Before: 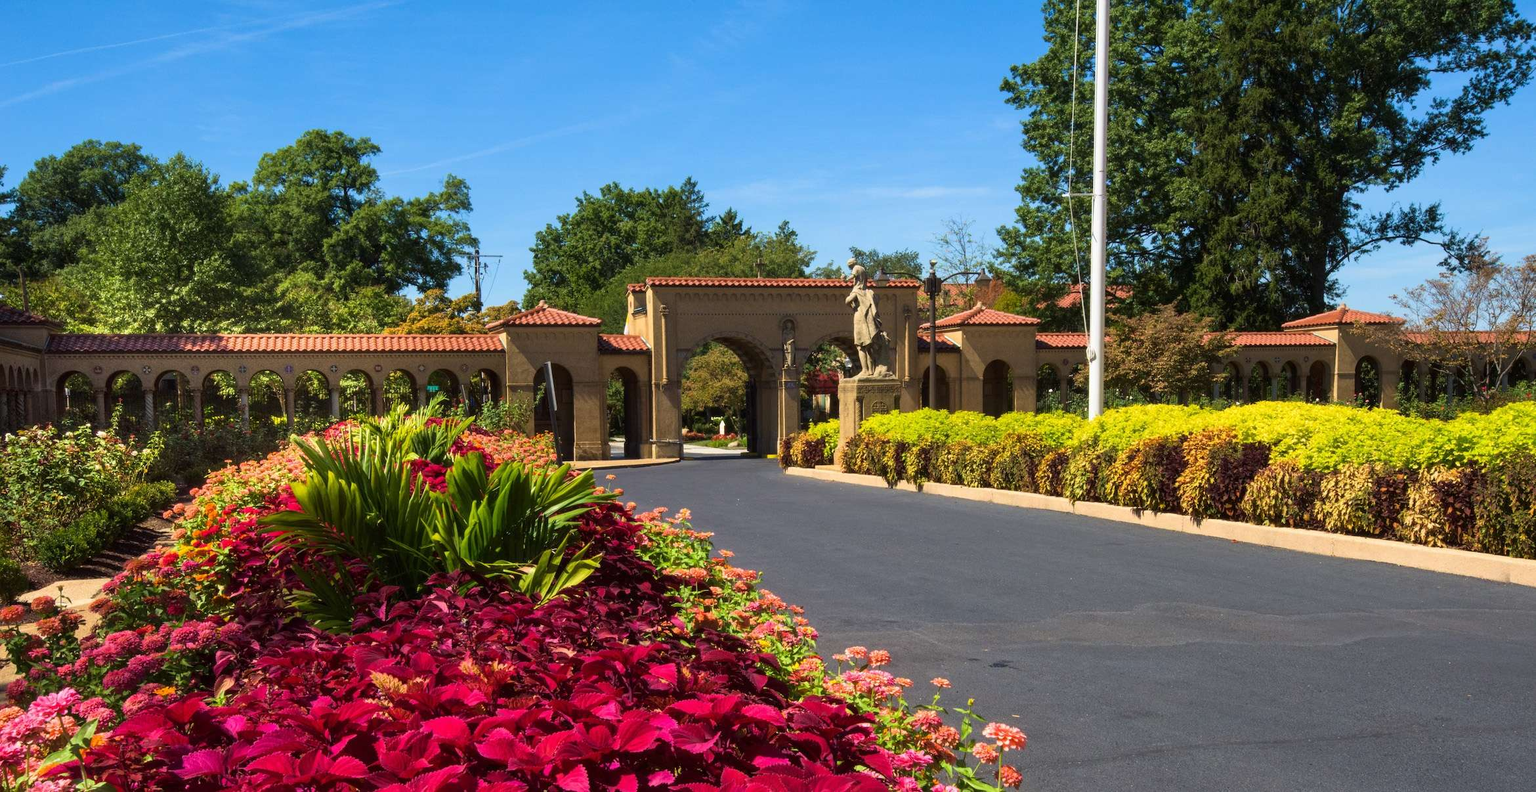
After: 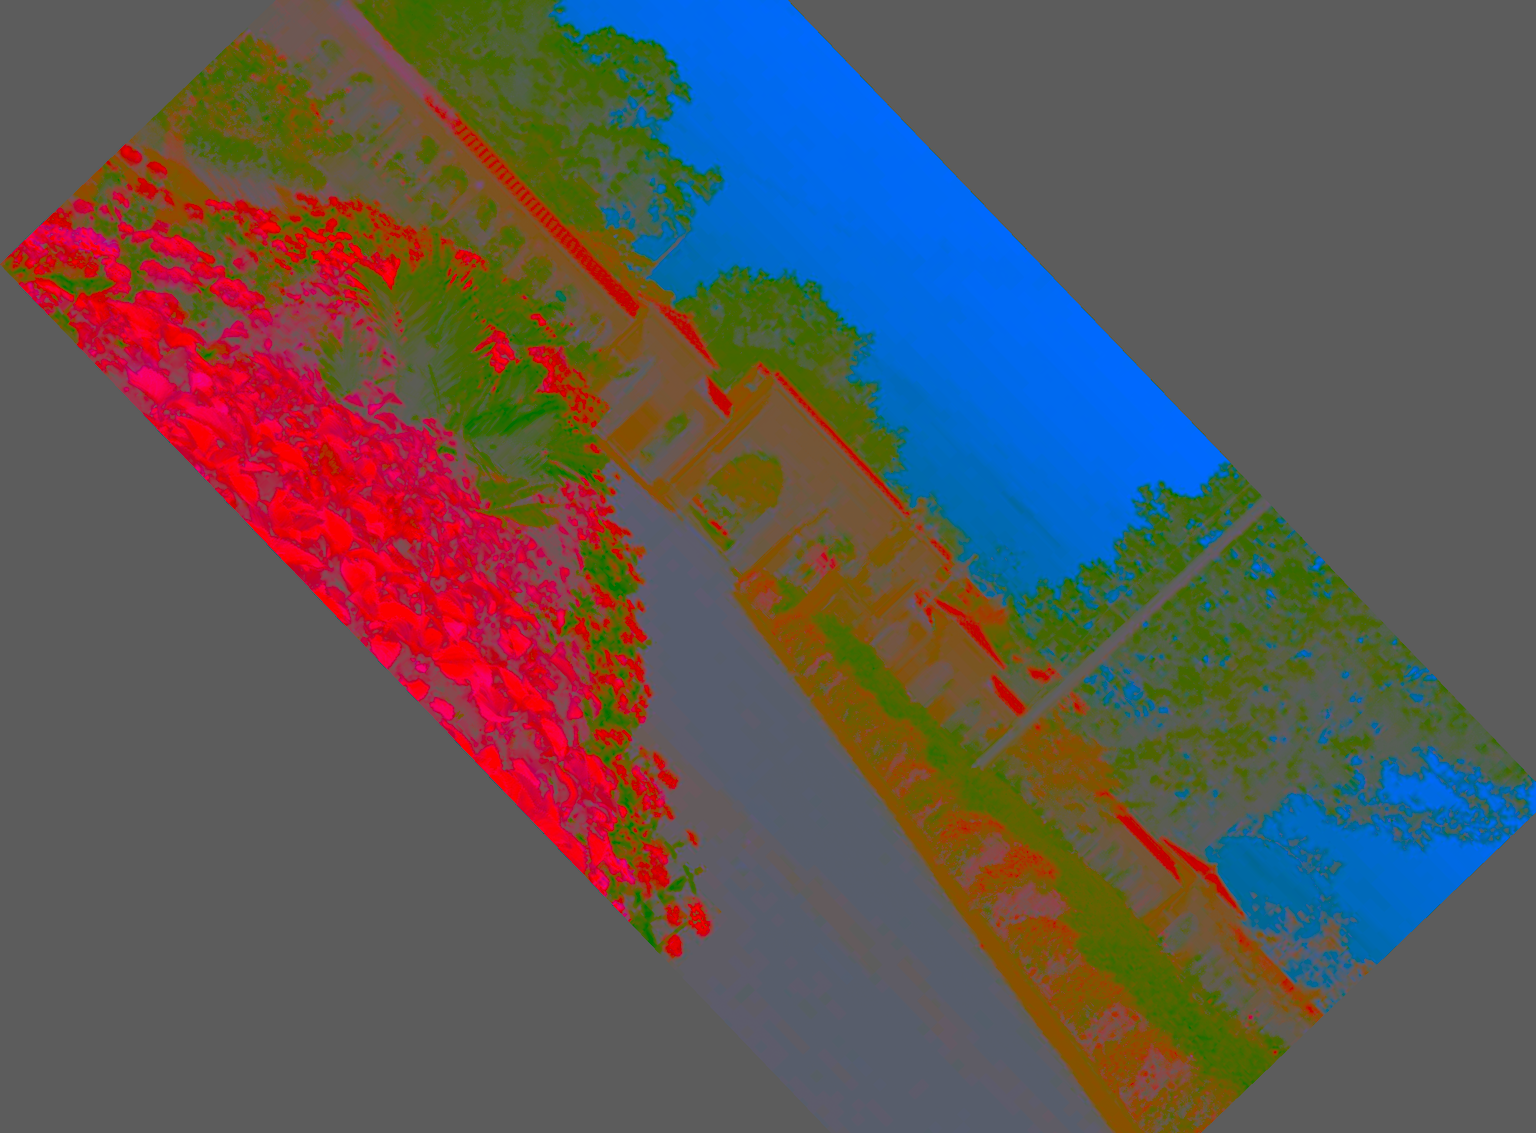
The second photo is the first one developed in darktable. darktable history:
local contrast: detail 115%
crop and rotate: angle -46.26°, top 16.234%, right 0.912%, bottom 11.704%
contrast brightness saturation: contrast -0.99, brightness -0.17, saturation 0.75
color contrast: green-magenta contrast 1.1, blue-yellow contrast 1.1, unbound 0
